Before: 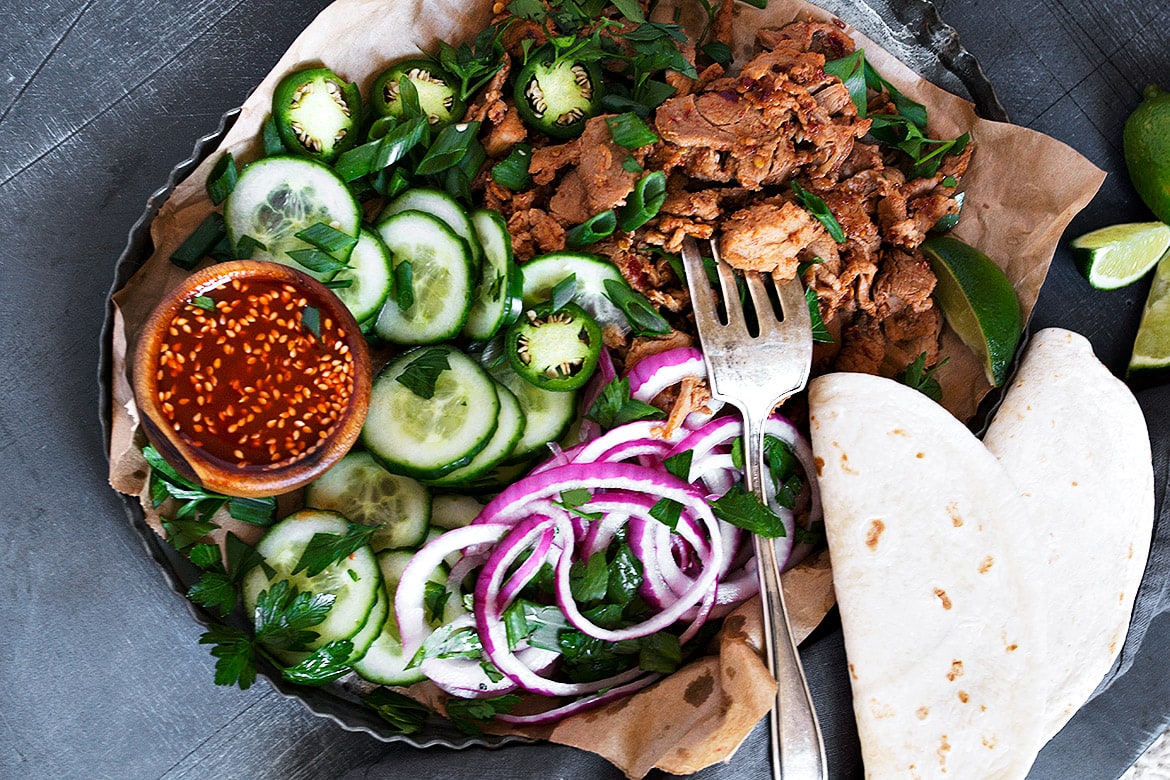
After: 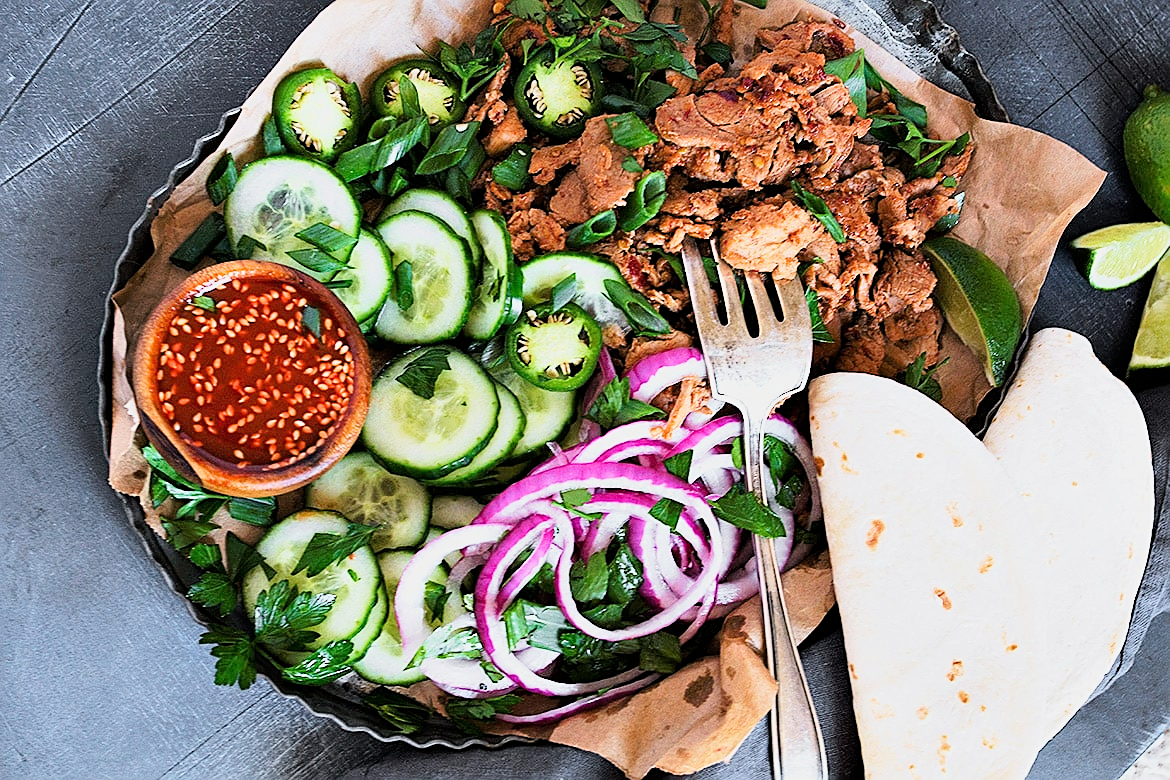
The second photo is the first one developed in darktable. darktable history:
sharpen: on, module defaults
tone equalizer: on, module defaults
exposure: black level correction 0, exposure 0.947 EV, compensate highlight preservation false
filmic rgb: black relative exposure -7.65 EV, white relative exposure 4.56 EV, hardness 3.61, contrast 1, color science v6 (2022)
